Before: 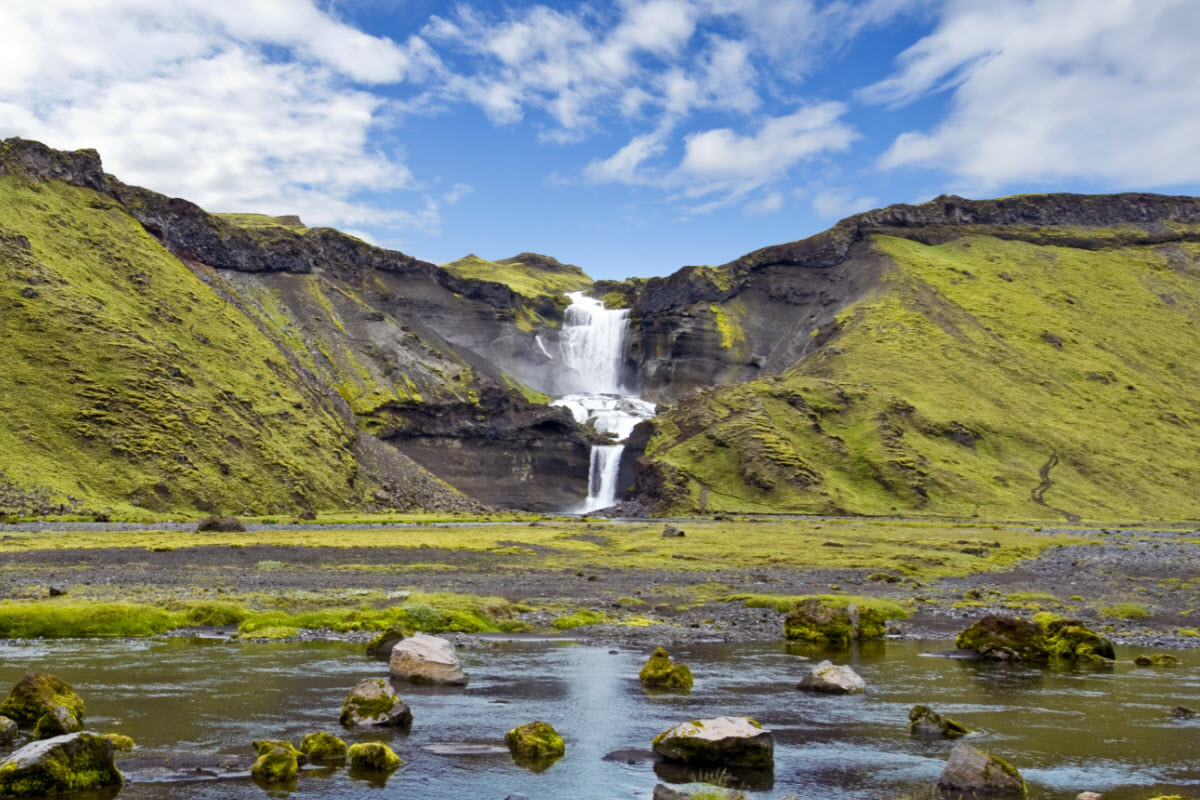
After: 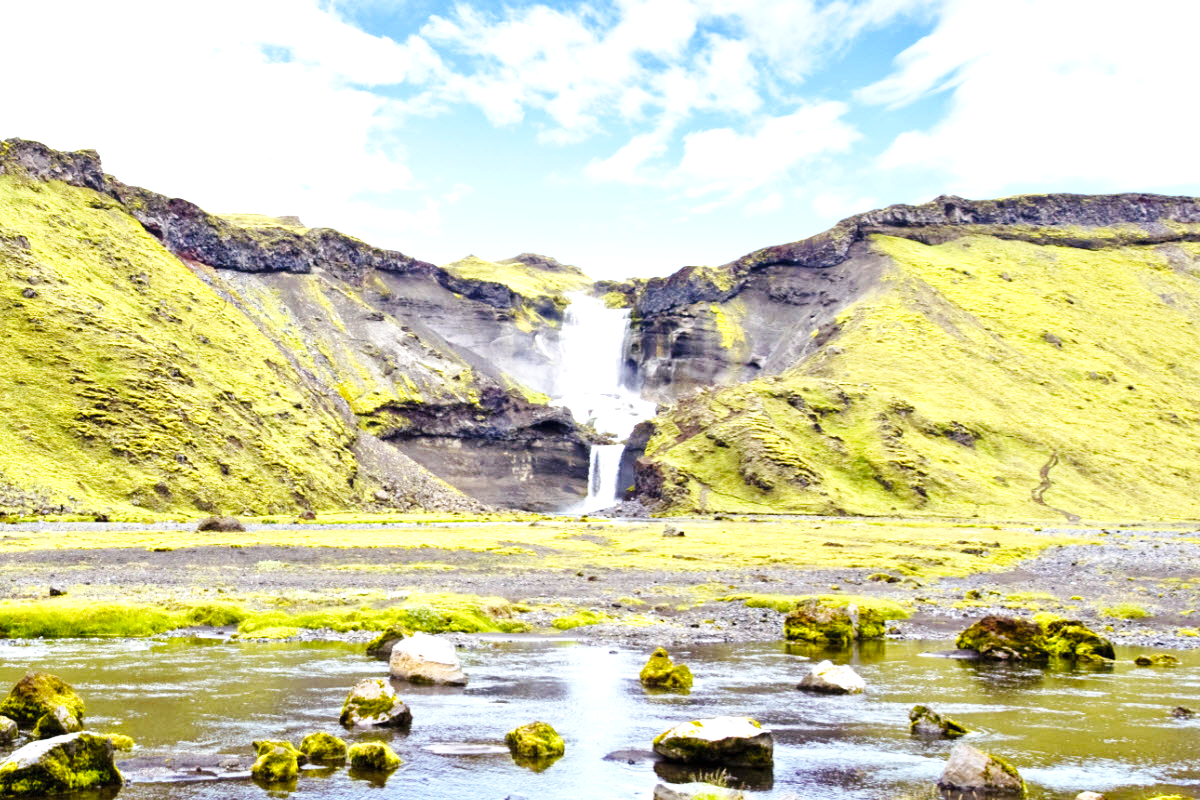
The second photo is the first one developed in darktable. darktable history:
exposure: black level correction 0, exposure 1.384 EV, compensate highlight preservation false
base curve: curves: ch0 [(0, 0) (0.036, 0.025) (0.121, 0.166) (0.206, 0.329) (0.605, 0.79) (1, 1)], preserve colors none
